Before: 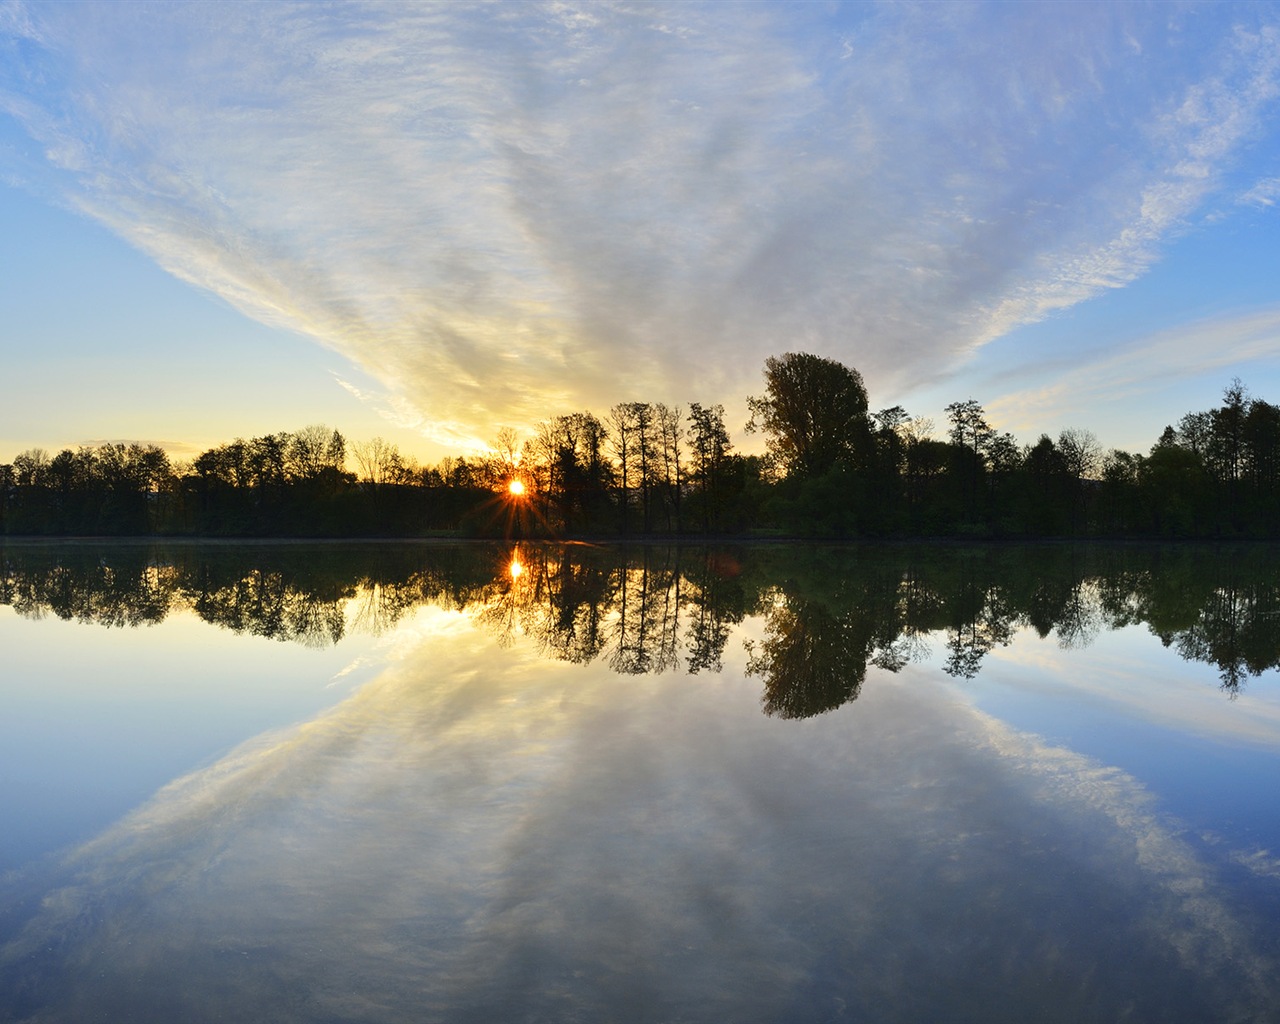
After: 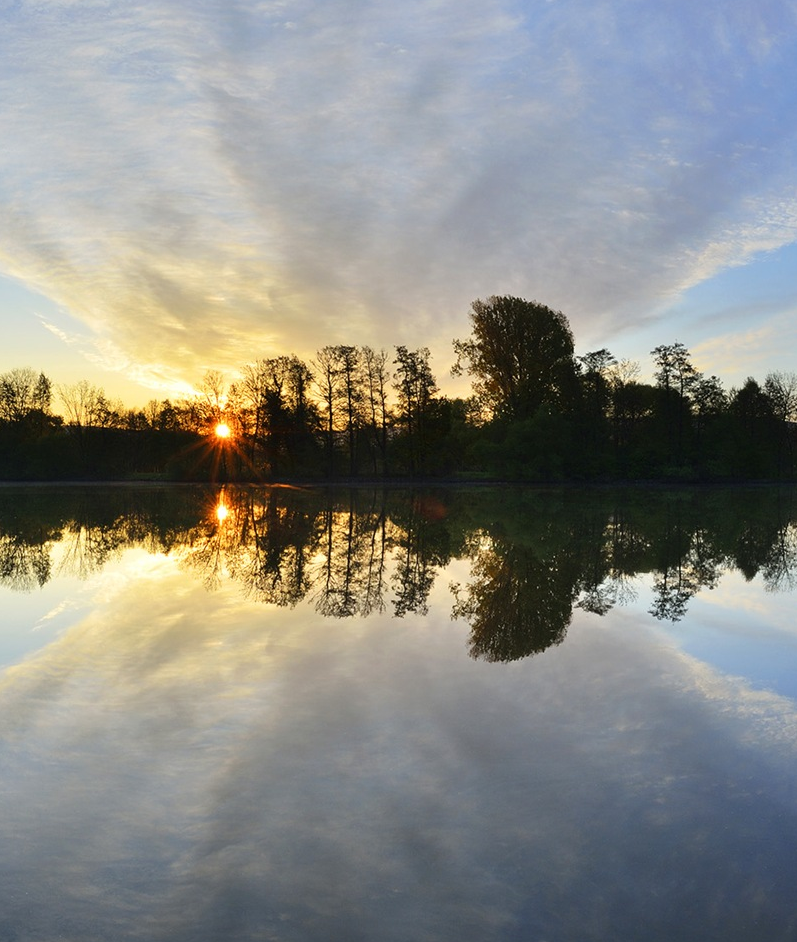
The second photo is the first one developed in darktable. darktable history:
crop and rotate: left 23.017%, top 5.626%, right 14.706%, bottom 2.305%
